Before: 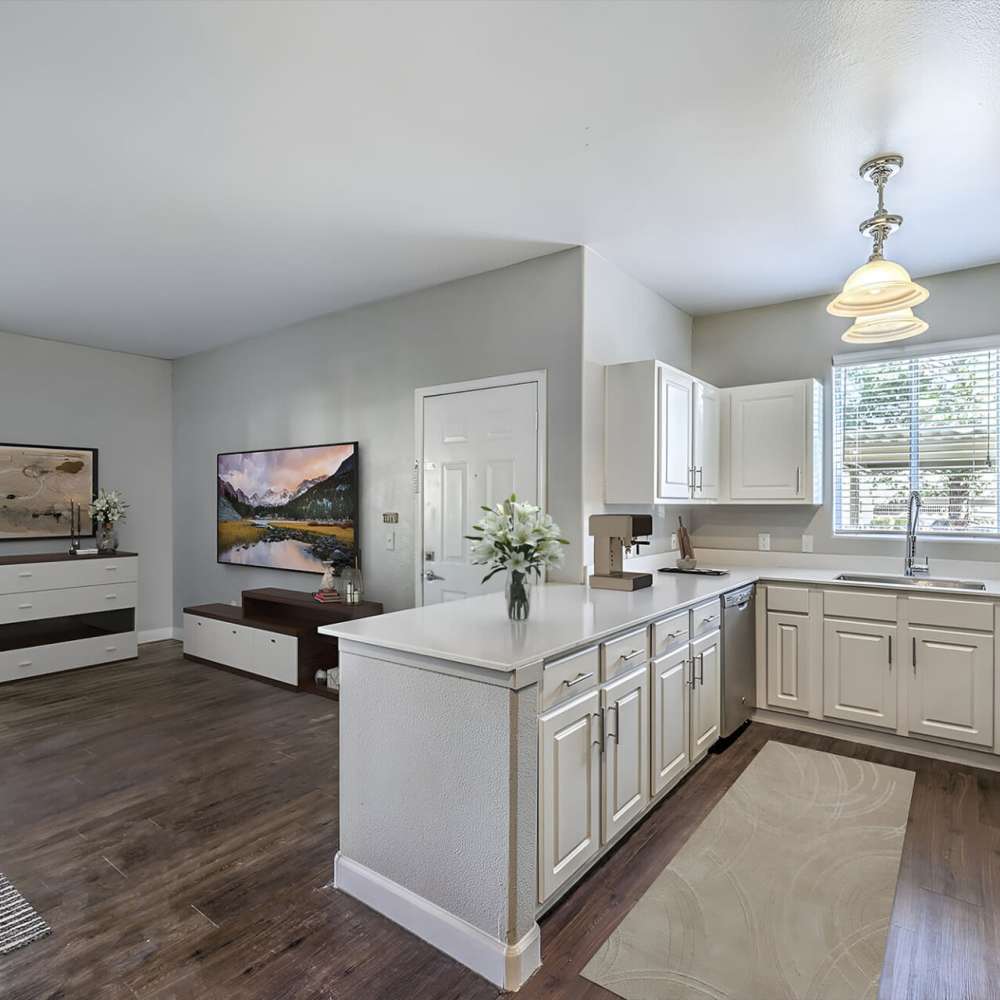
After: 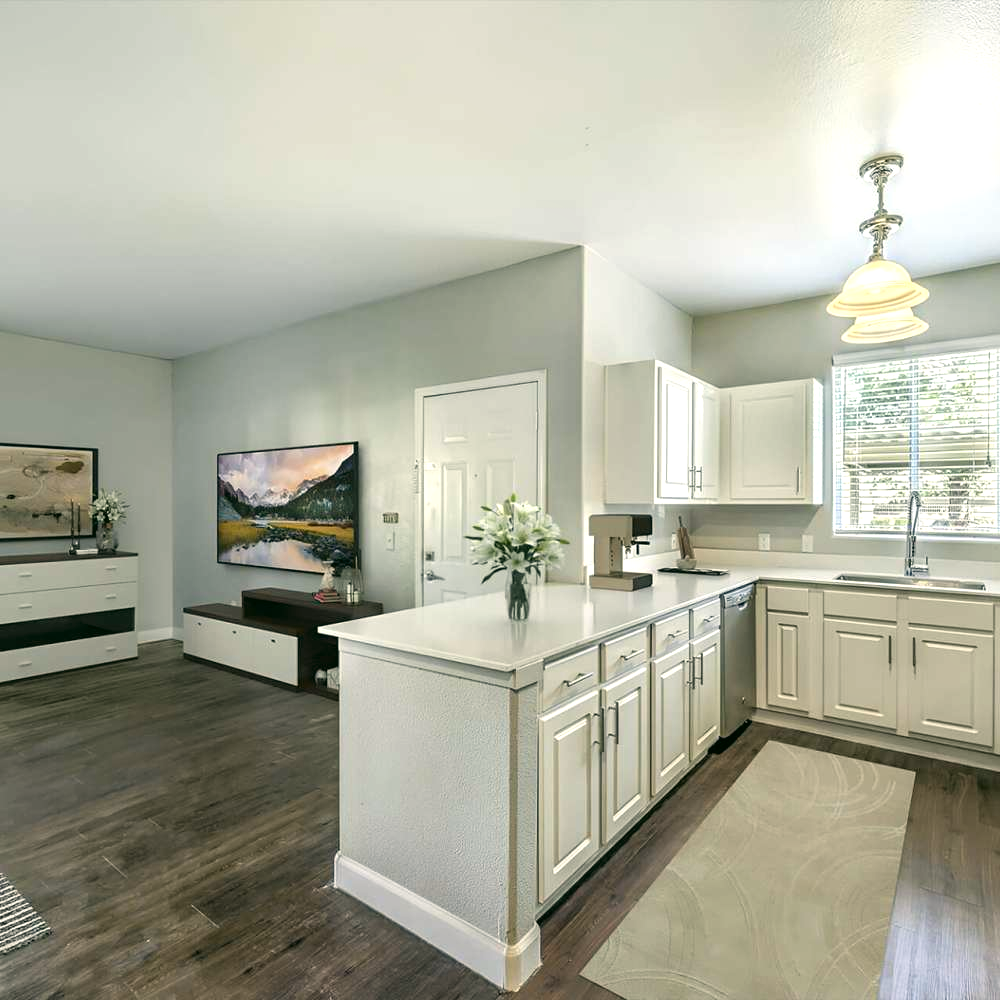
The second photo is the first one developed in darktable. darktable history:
tone equalizer: -8 EV -0.405 EV, -7 EV -0.4 EV, -6 EV -0.336 EV, -5 EV -0.211 EV, -3 EV 0.252 EV, -2 EV 0.362 EV, -1 EV 0.403 EV, +0 EV 0.442 EV
color correction: highlights a* -0.453, highlights b* 9.44, shadows a* -8.93, shadows b* 1.07
